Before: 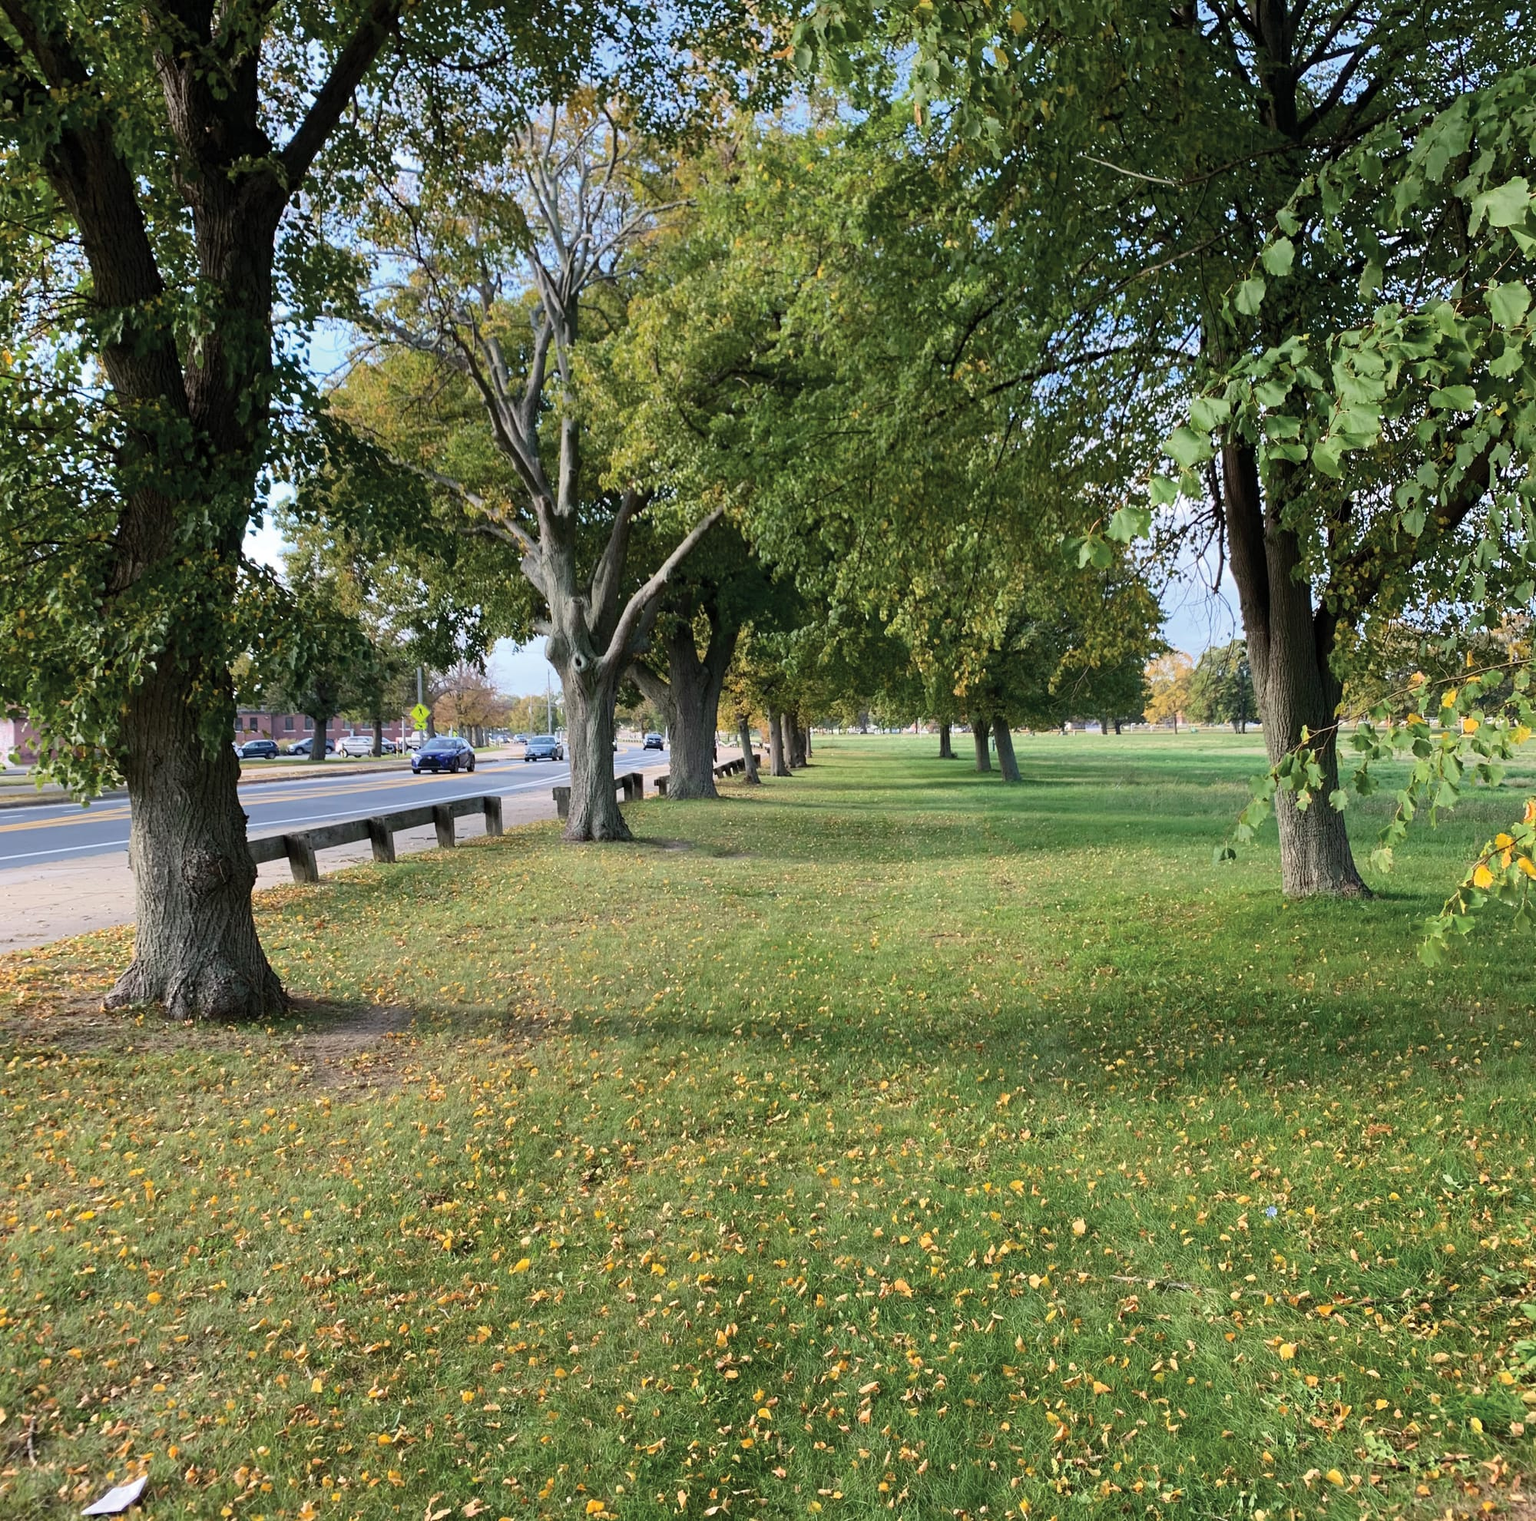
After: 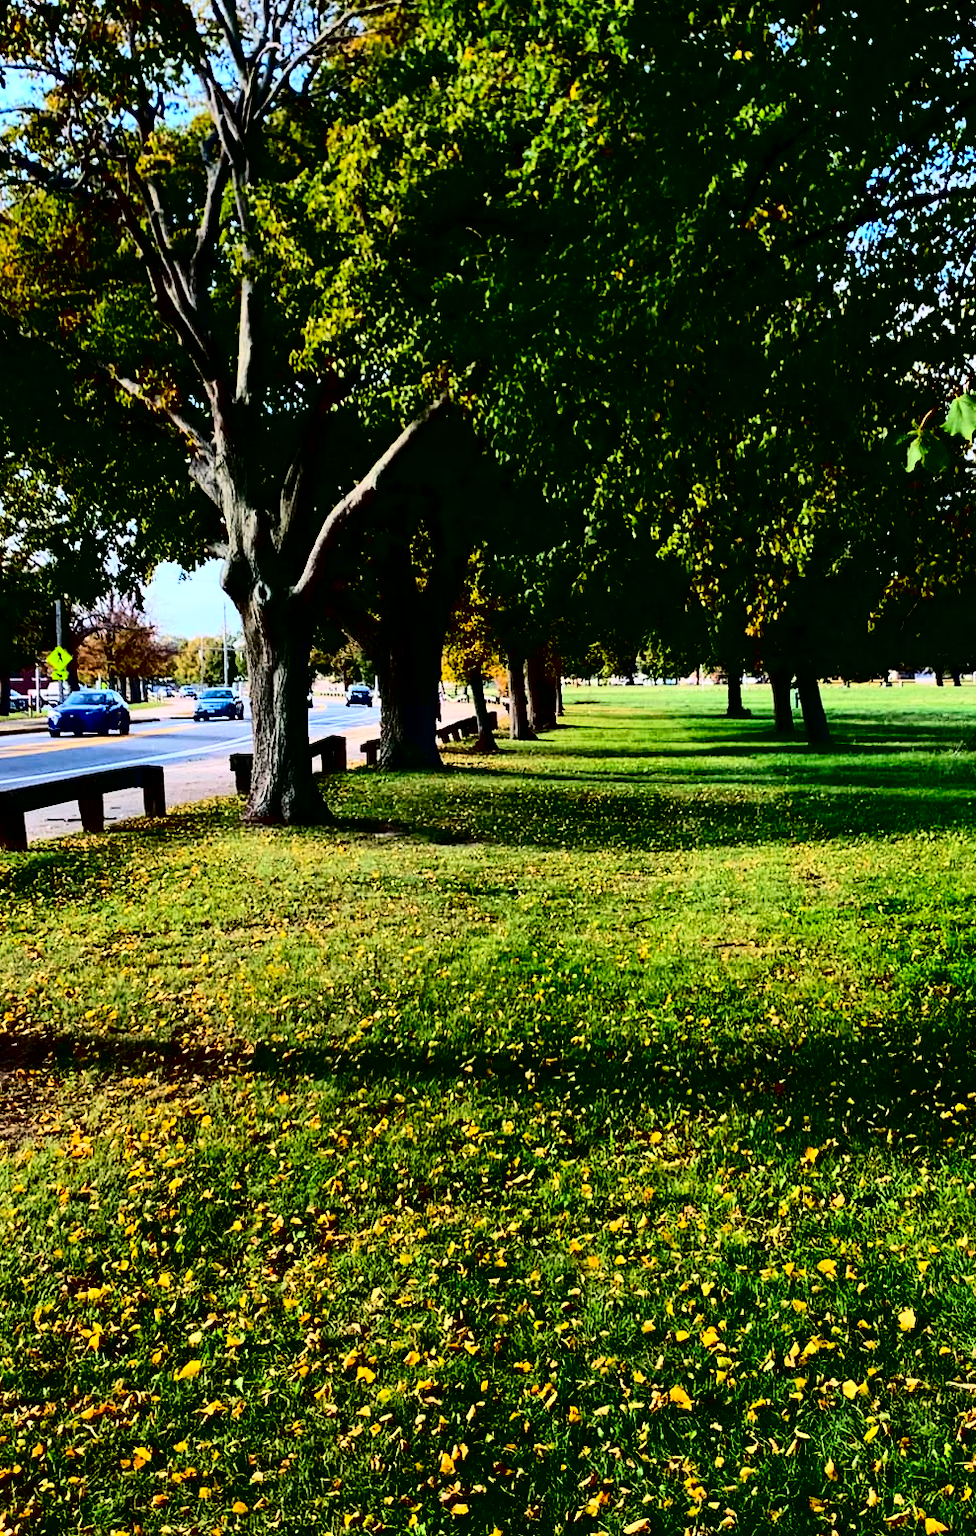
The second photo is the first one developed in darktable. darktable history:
crop and rotate: angle 0.02°, left 24.353%, top 13.219%, right 26.156%, bottom 8.224%
contrast brightness saturation: contrast 0.77, brightness -1, saturation 1
